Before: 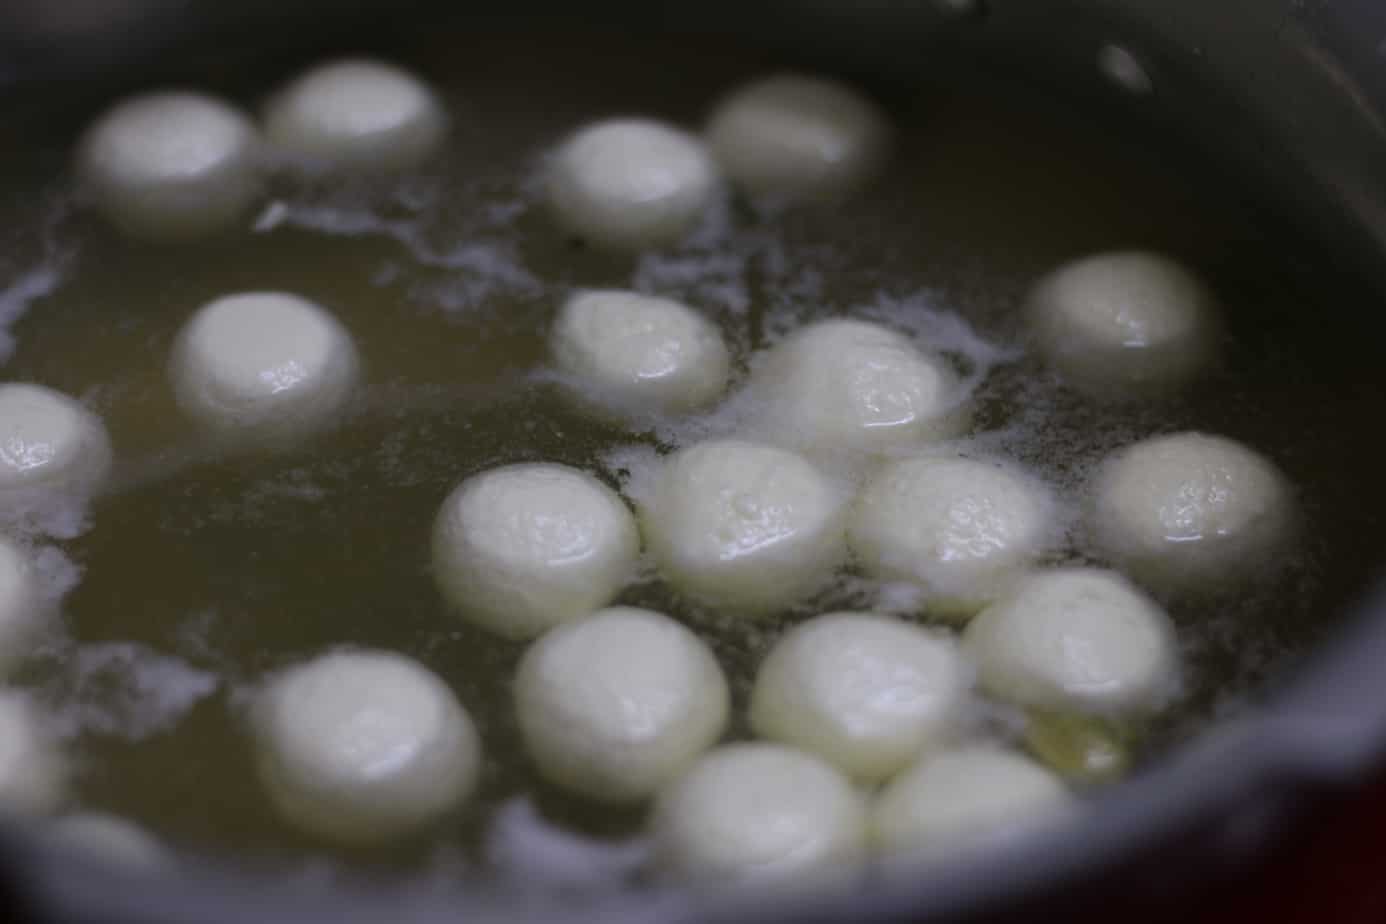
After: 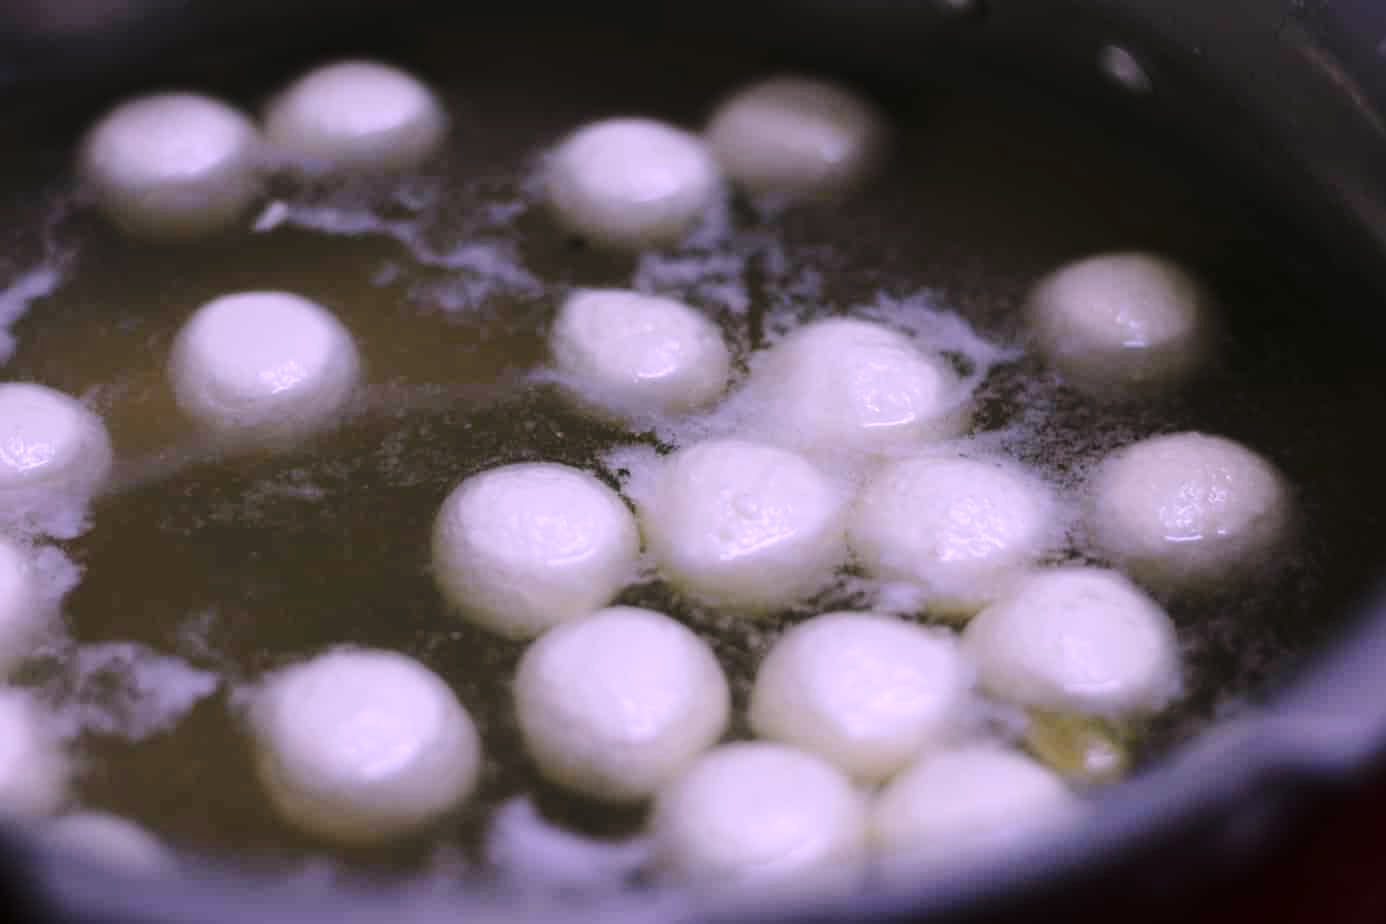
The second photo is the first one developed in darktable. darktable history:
color correction: highlights a* 15.73, highlights b* -20.25
base curve: curves: ch0 [(0, 0) (0.028, 0.03) (0.121, 0.232) (0.46, 0.748) (0.859, 0.968) (1, 1)], preserve colors none
